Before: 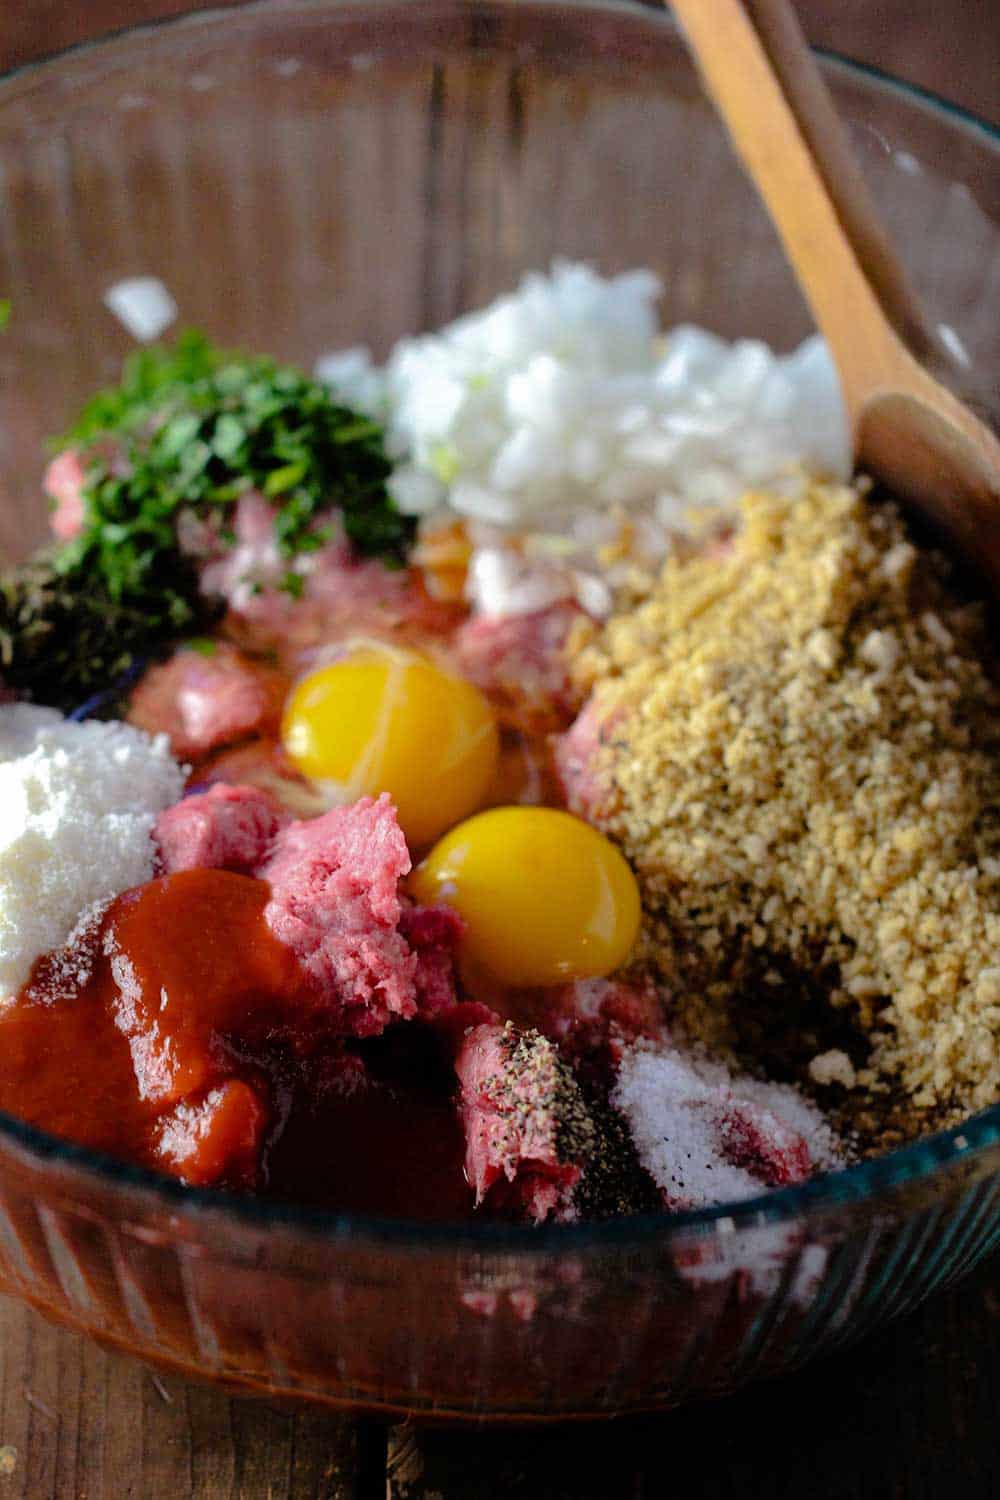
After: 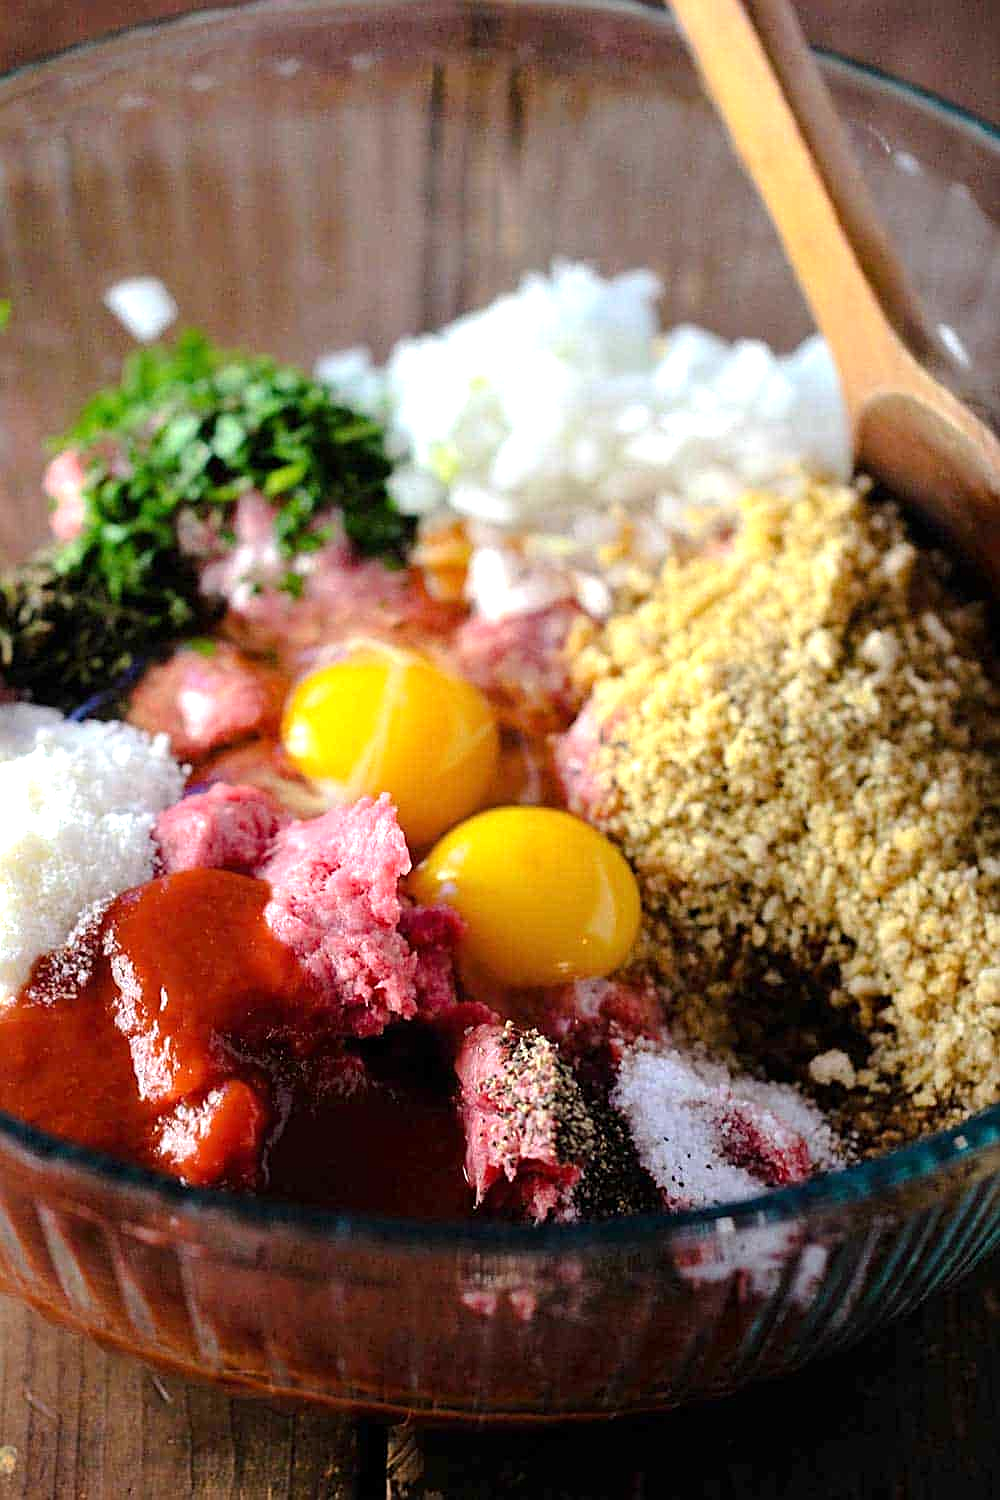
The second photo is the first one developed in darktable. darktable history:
exposure: exposure 0.767 EV, compensate highlight preservation false
sharpen: on, module defaults
